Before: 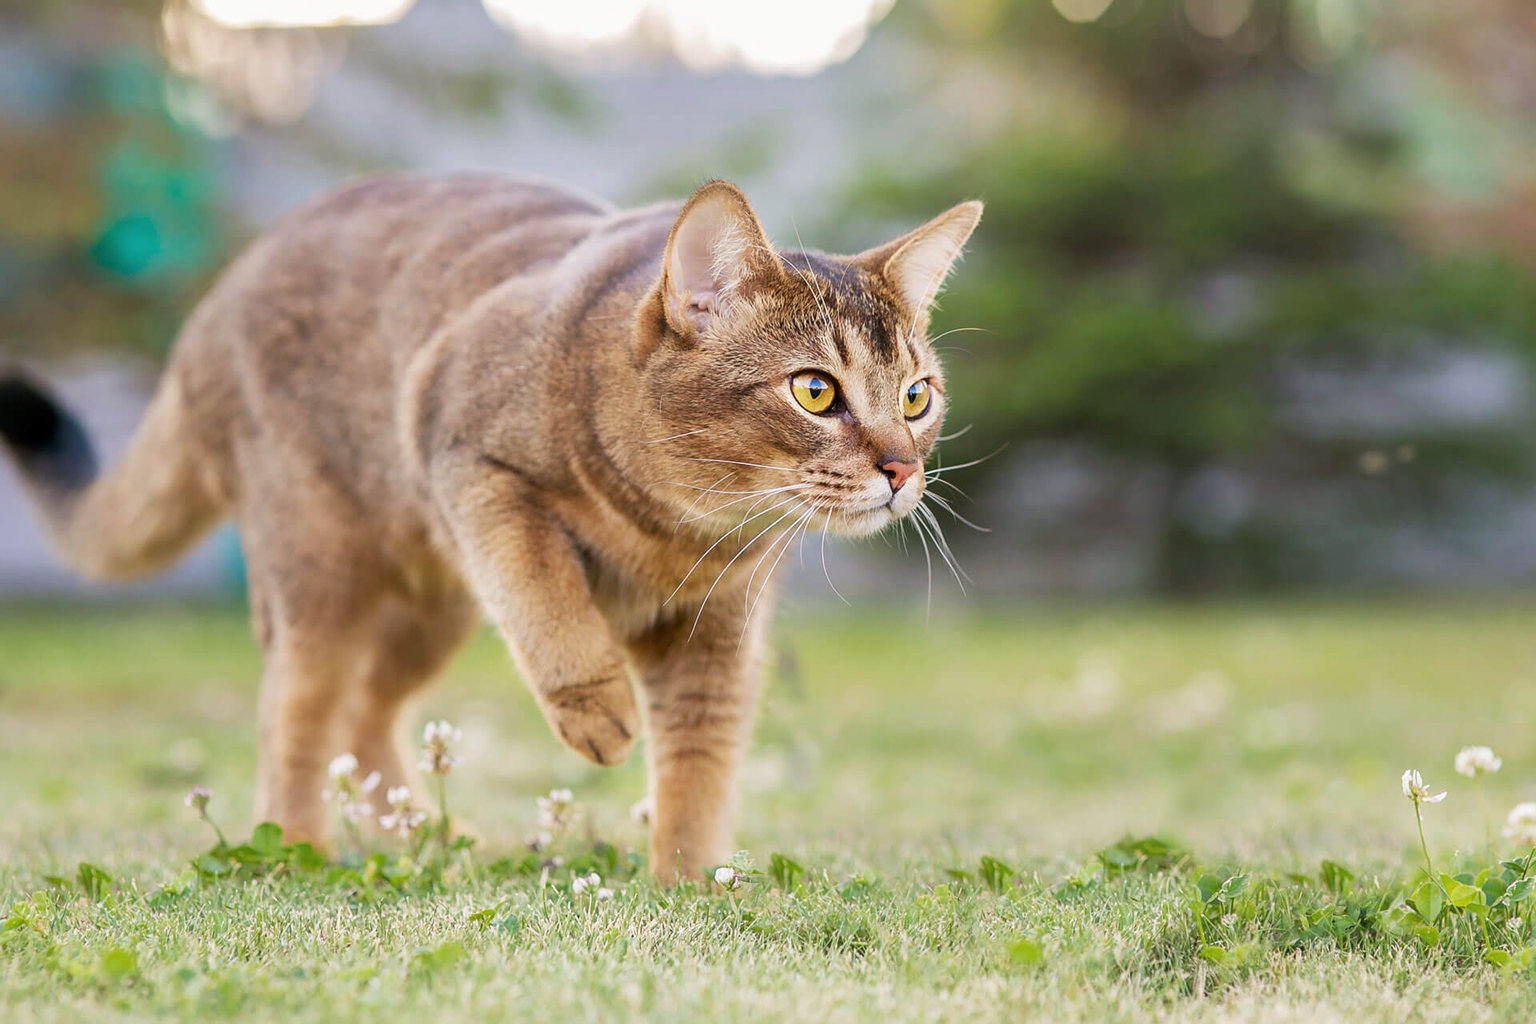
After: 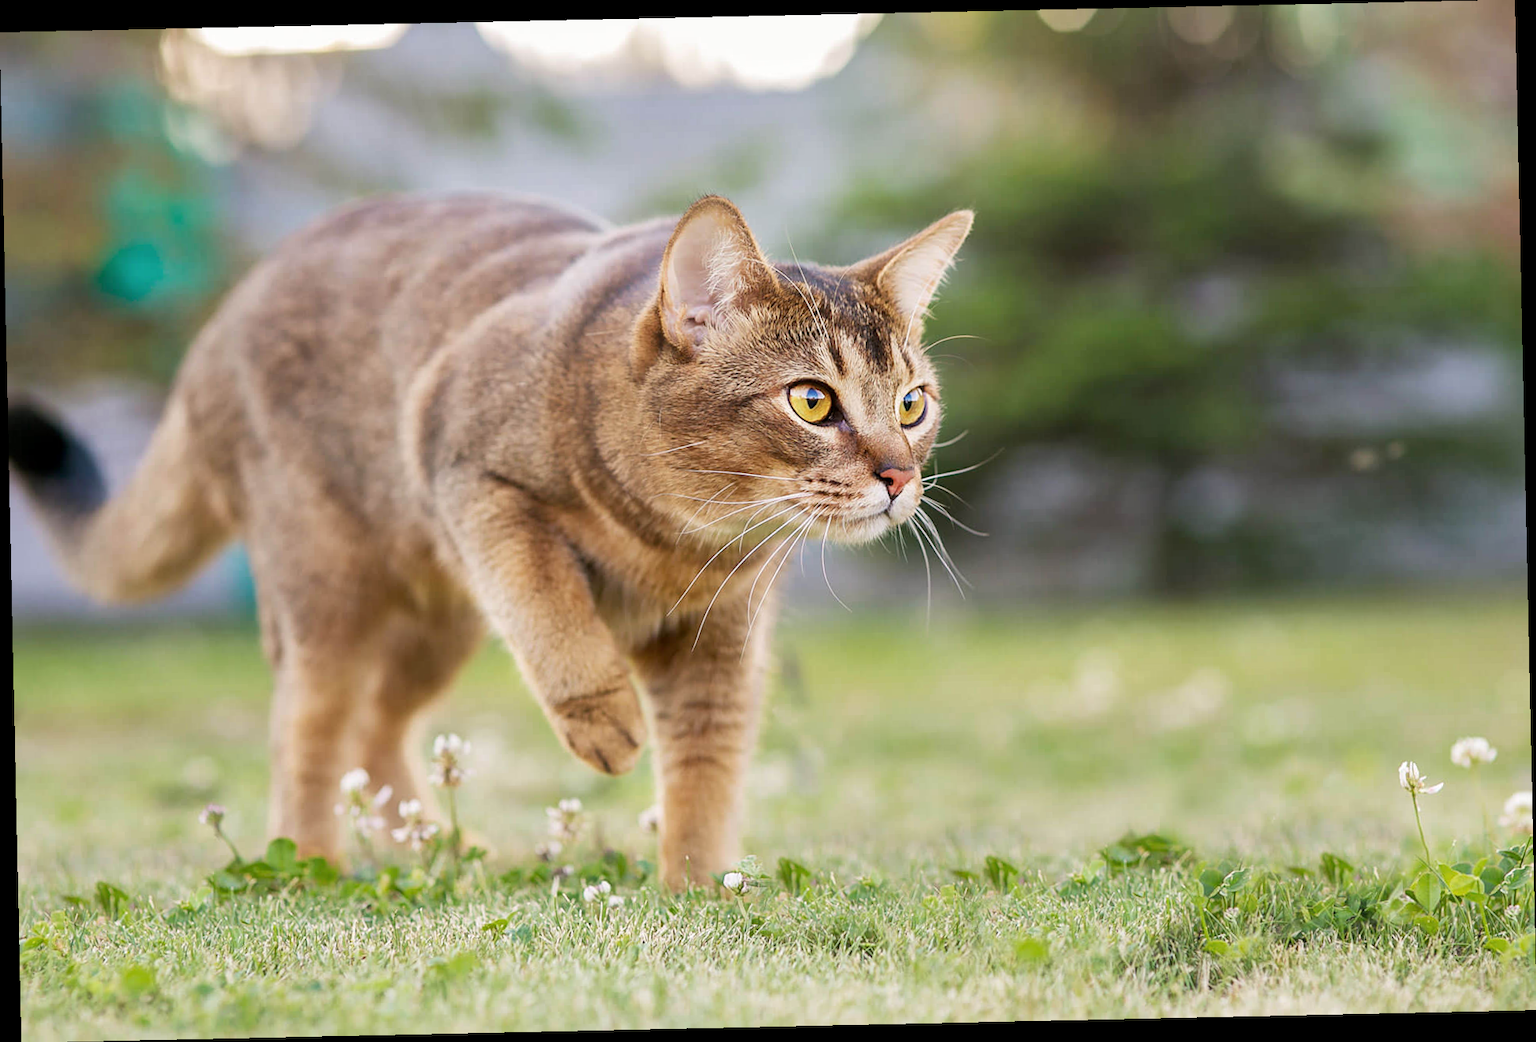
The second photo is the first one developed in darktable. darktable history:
local contrast: mode bilateral grid, contrast 100, coarseness 100, detail 108%, midtone range 0.2
rotate and perspective: rotation -1.24°, automatic cropping off
